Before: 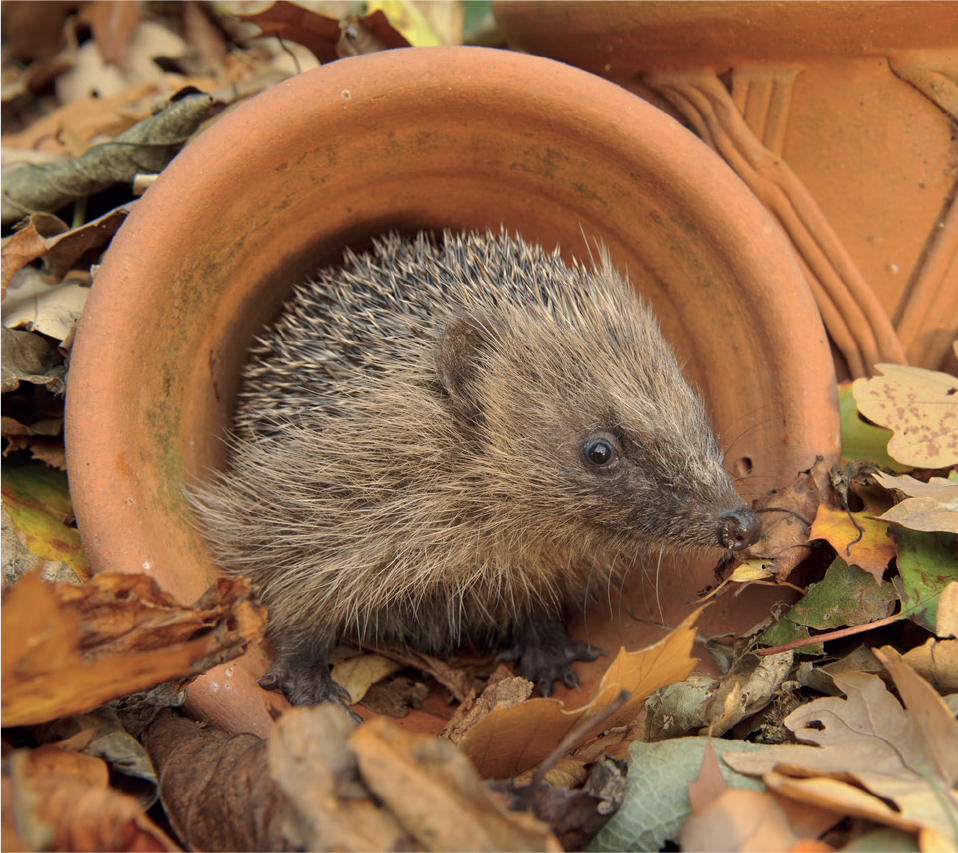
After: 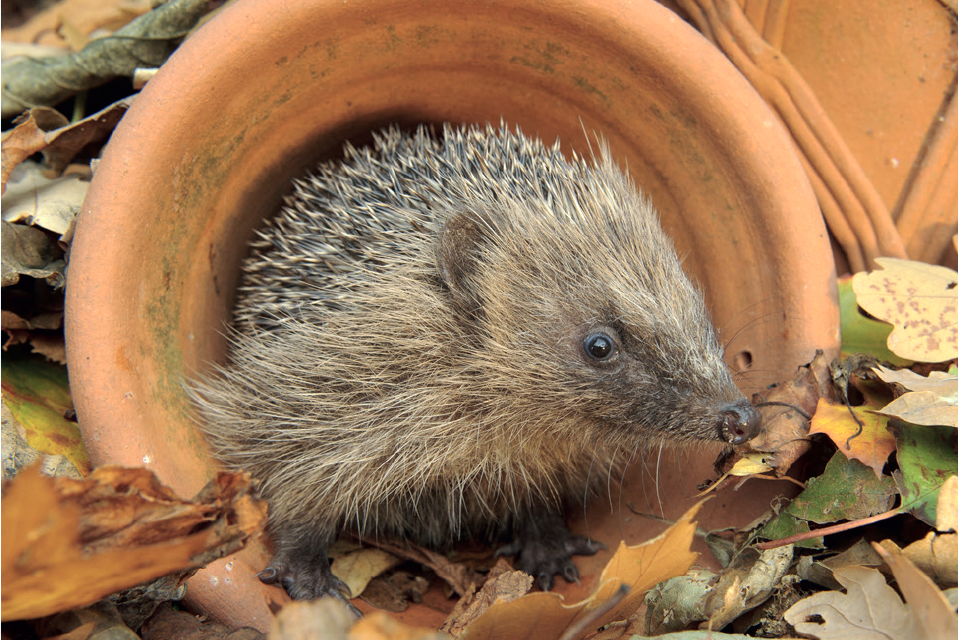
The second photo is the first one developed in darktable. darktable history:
tone equalizer: -8 EV -0.392 EV, -7 EV -0.42 EV, -6 EV -0.3 EV, -5 EV -0.23 EV, -3 EV 0.253 EV, -2 EV 0.317 EV, -1 EV 0.385 EV, +0 EV 0.404 EV
base curve: preserve colors none
crop and rotate: top 12.612%, bottom 12.313%
color calibration: illuminant Planckian (black body), adaptation linear Bradford (ICC v4), x 0.361, y 0.366, temperature 4499.12 K
